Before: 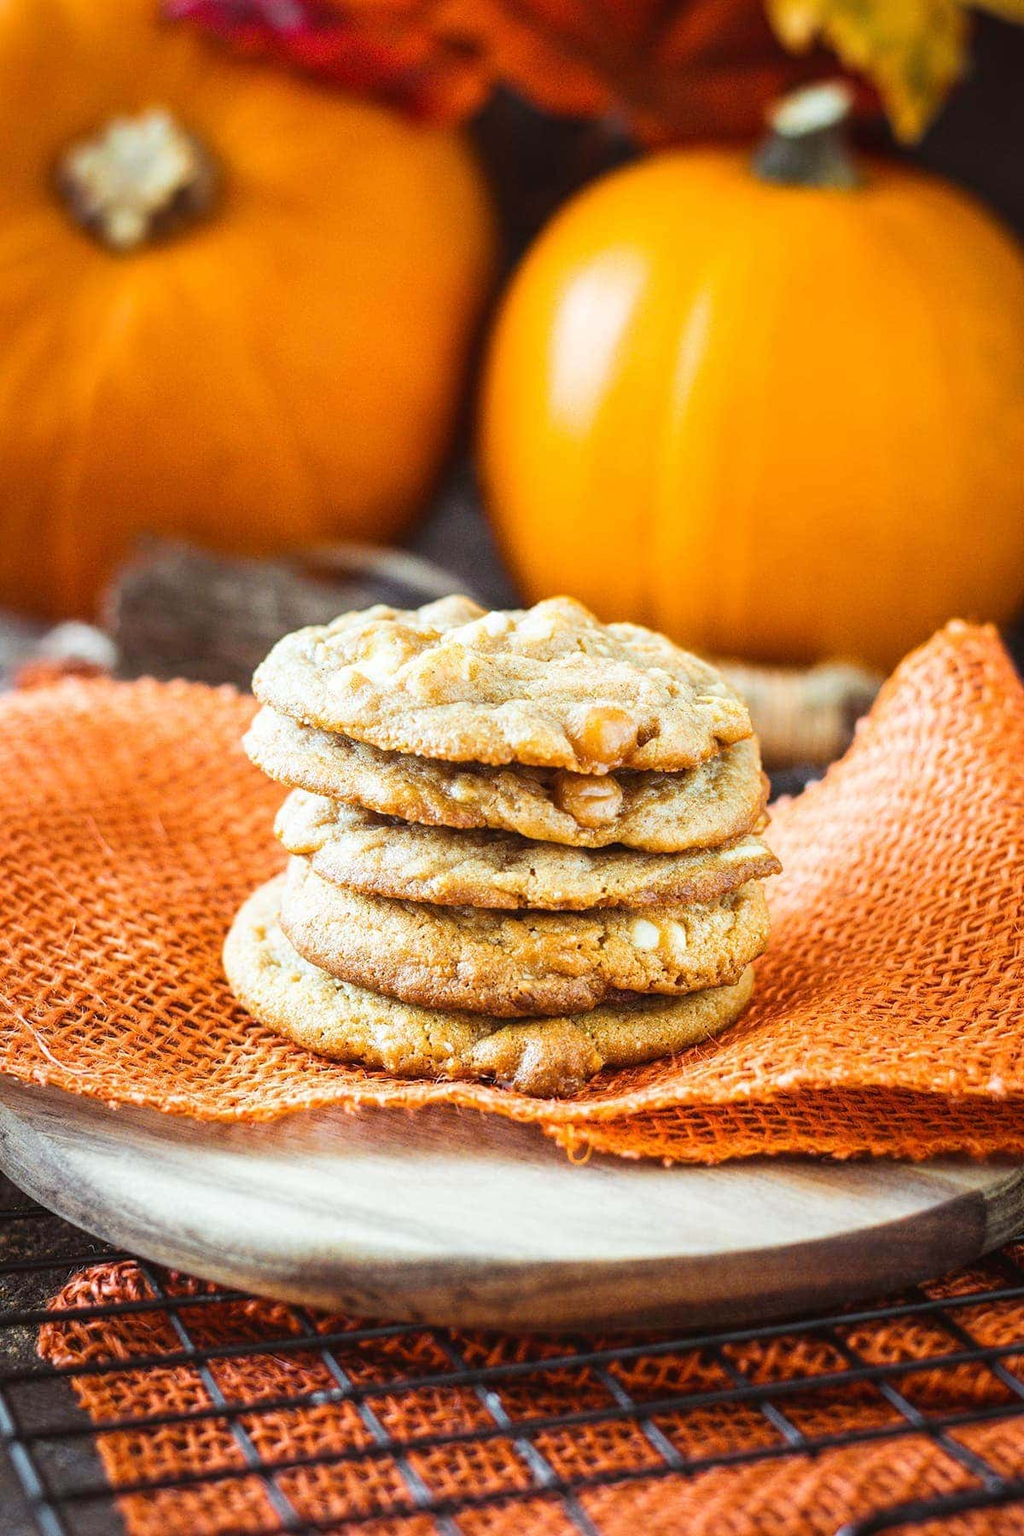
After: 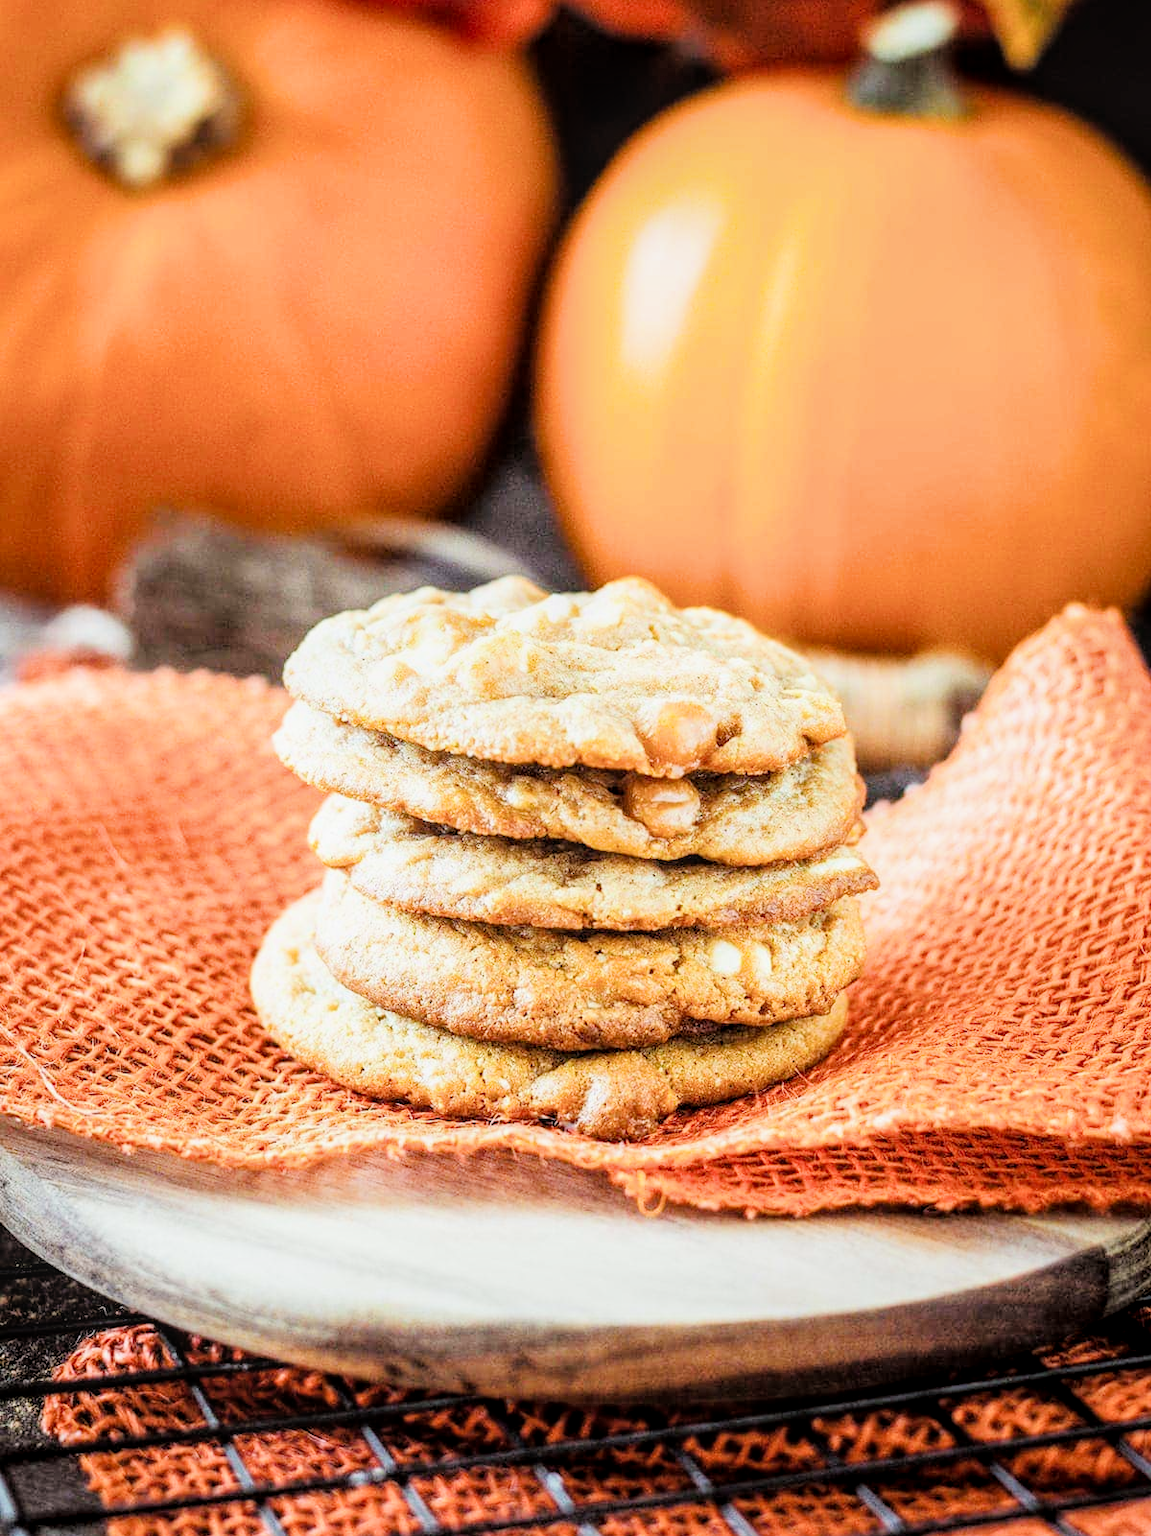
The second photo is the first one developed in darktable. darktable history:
local contrast: on, module defaults
tone equalizer: -8 EV -1.1 EV, -7 EV -0.996 EV, -6 EV -0.874 EV, -5 EV -0.555 EV, -3 EV 0.602 EV, -2 EV 0.885 EV, -1 EV 1 EV, +0 EV 1.06 EV
filmic rgb: black relative exposure -7.65 EV, white relative exposure 4.56 EV, hardness 3.61
crop and rotate: top 5.444%, bottom 5.607%
